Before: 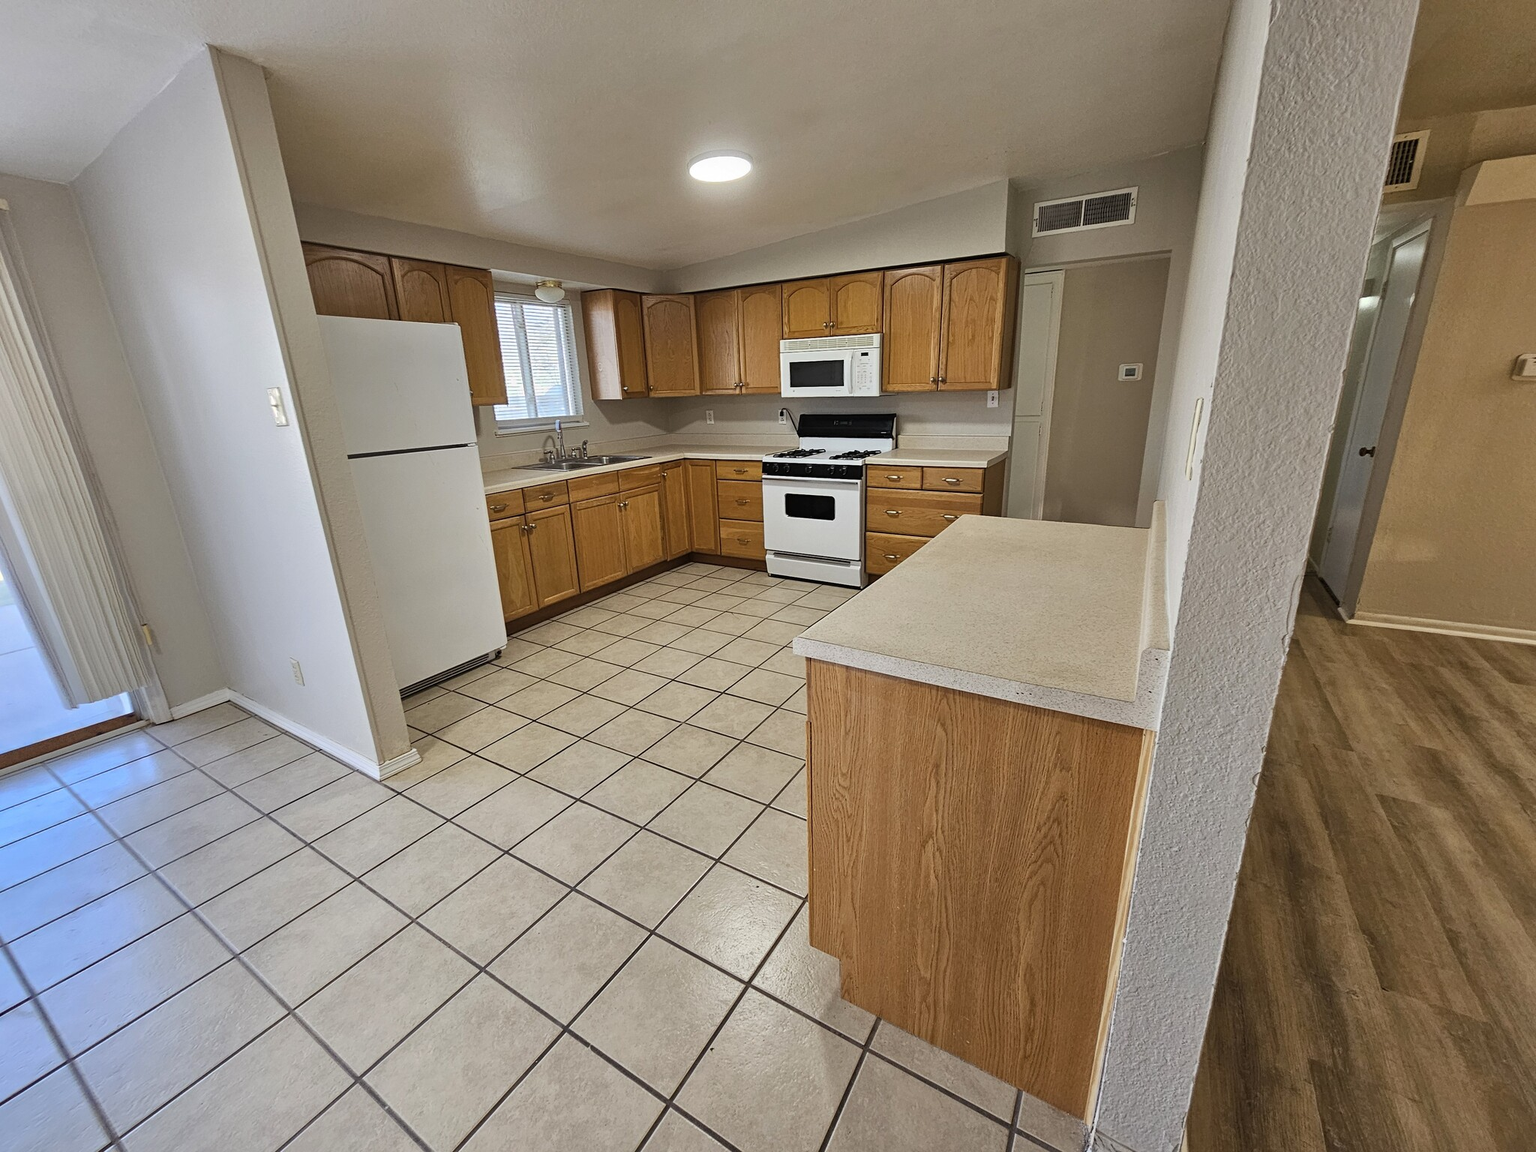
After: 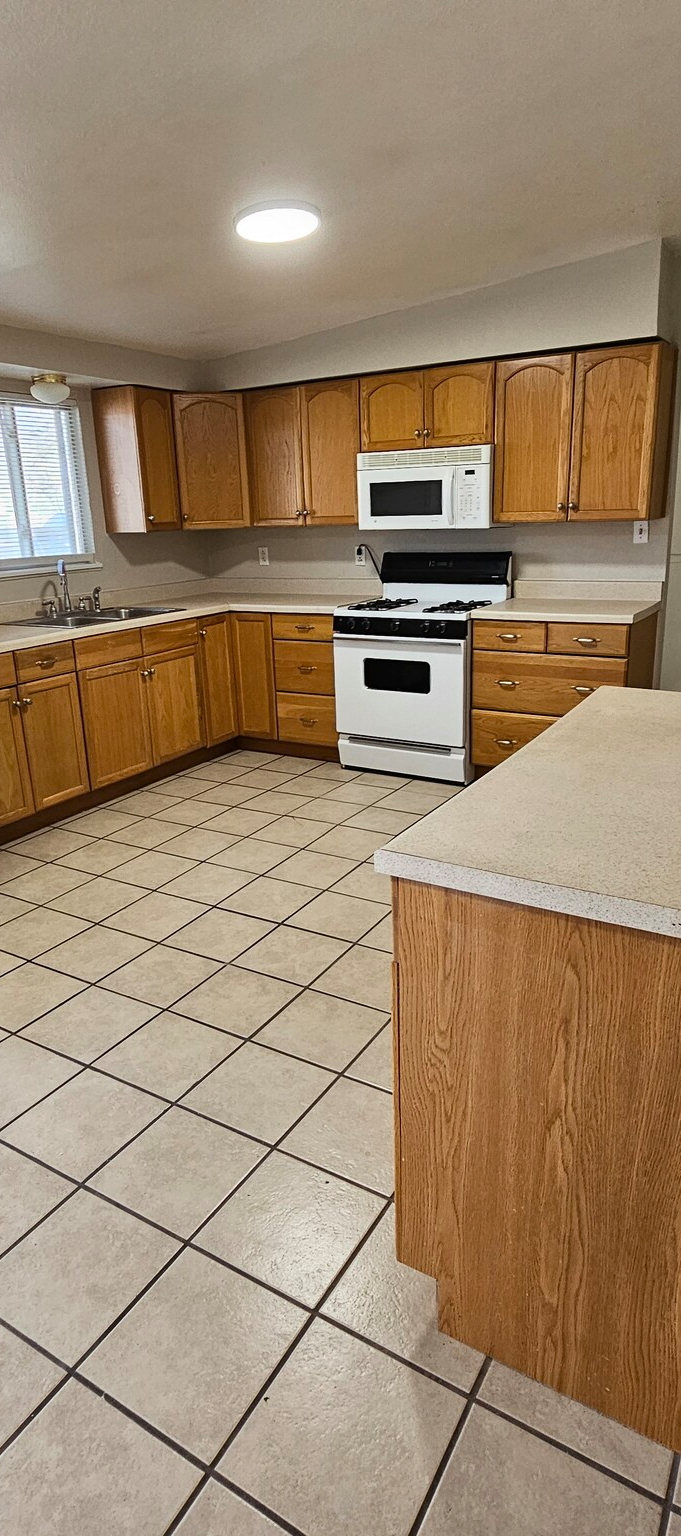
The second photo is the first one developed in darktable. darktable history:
crop: left 33.36%, right 33.36%
contrast brightness saturation: contrast 0.14
